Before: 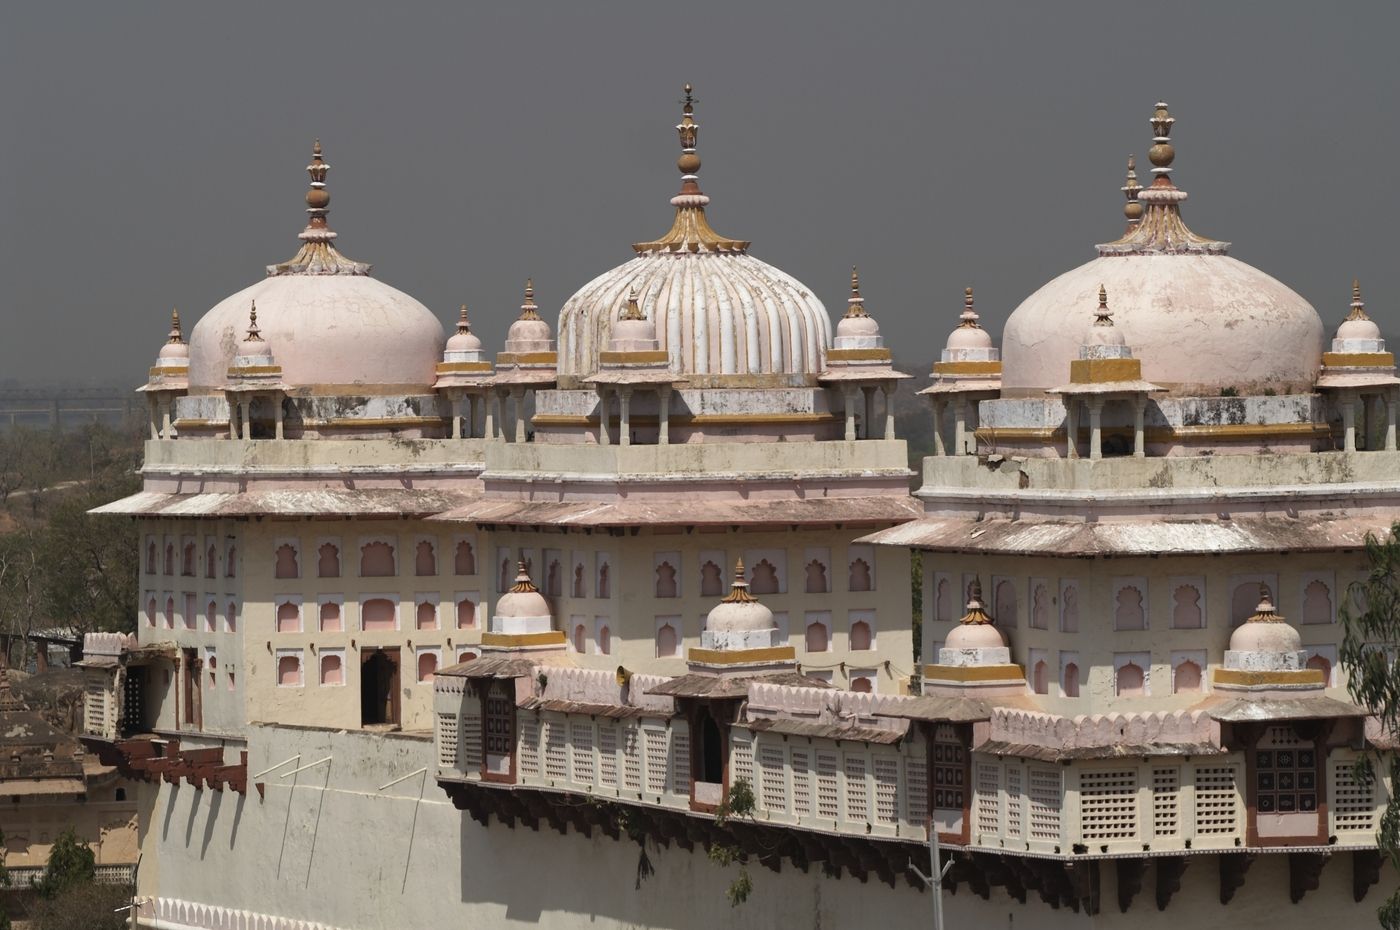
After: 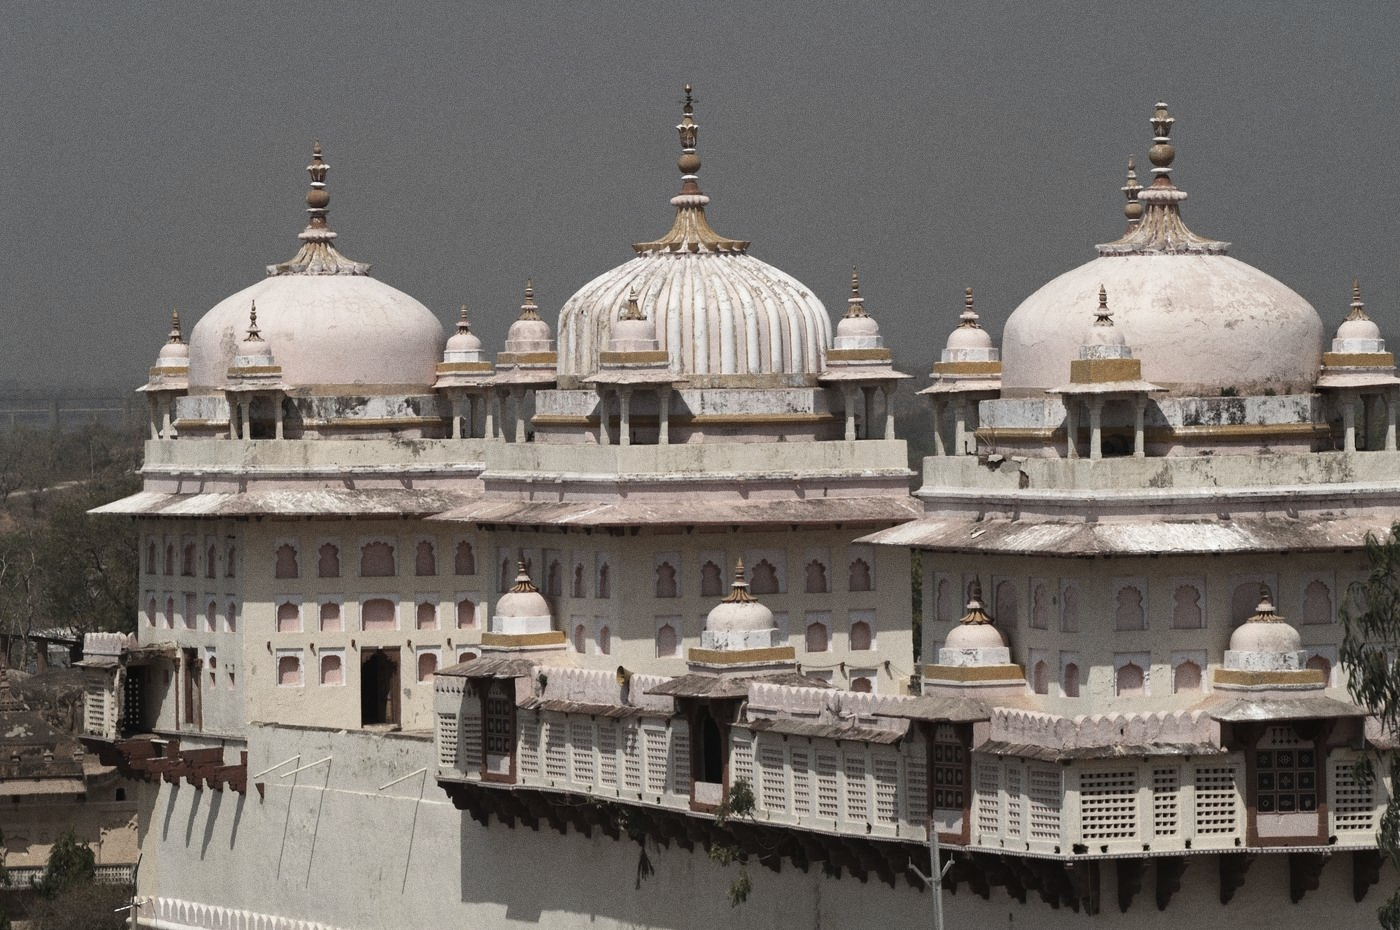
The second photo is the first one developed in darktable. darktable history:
grain: on, module defaults
exposure: compensate highlight preservation false
contrast brightness saturation: contrast 0.1, saturation -0.36
